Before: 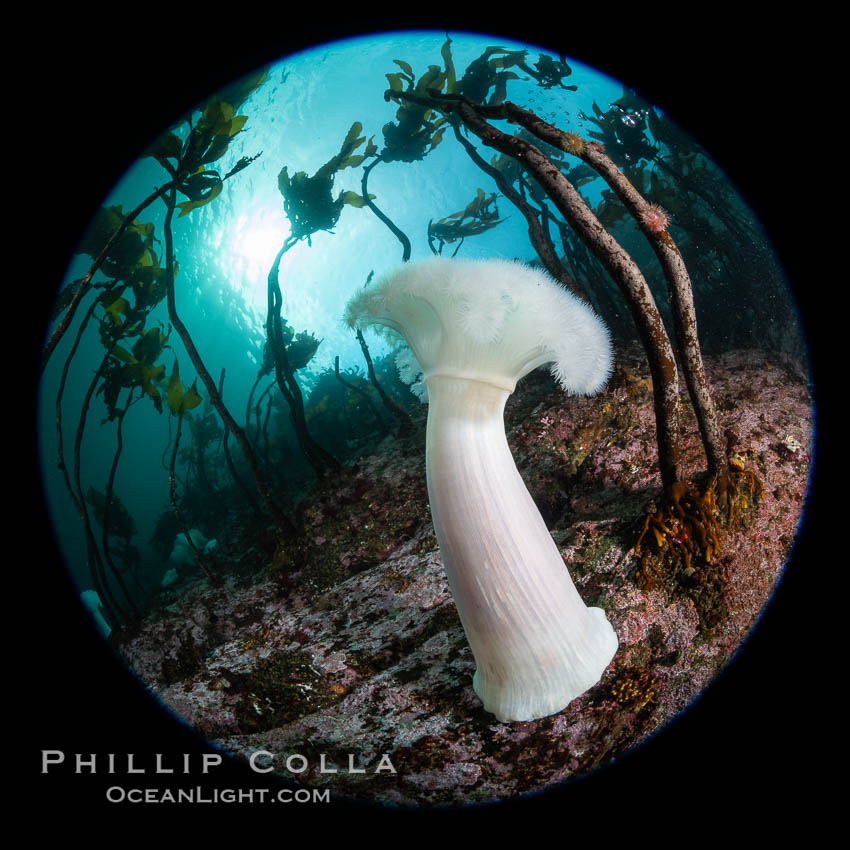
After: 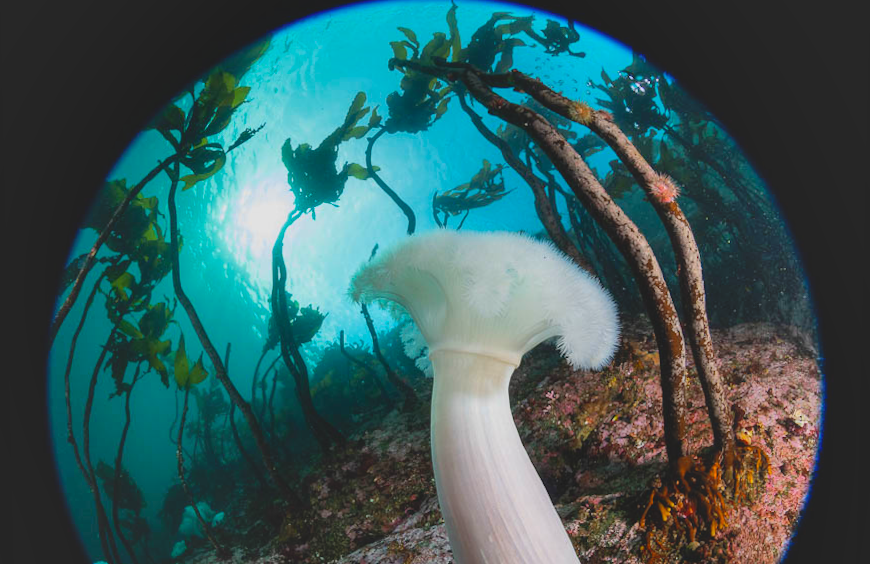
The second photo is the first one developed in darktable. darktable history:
contrast brightness saturation: contrast -0.19, saturation 0.19
crop and rotate: top 4.848%, bottom 29.503%
shadows and highlights: soften with gaussian
rotate and perspective: lens shift (vertical) 0.048, lens shift (horizontal) -0.024, automatic cropping off
